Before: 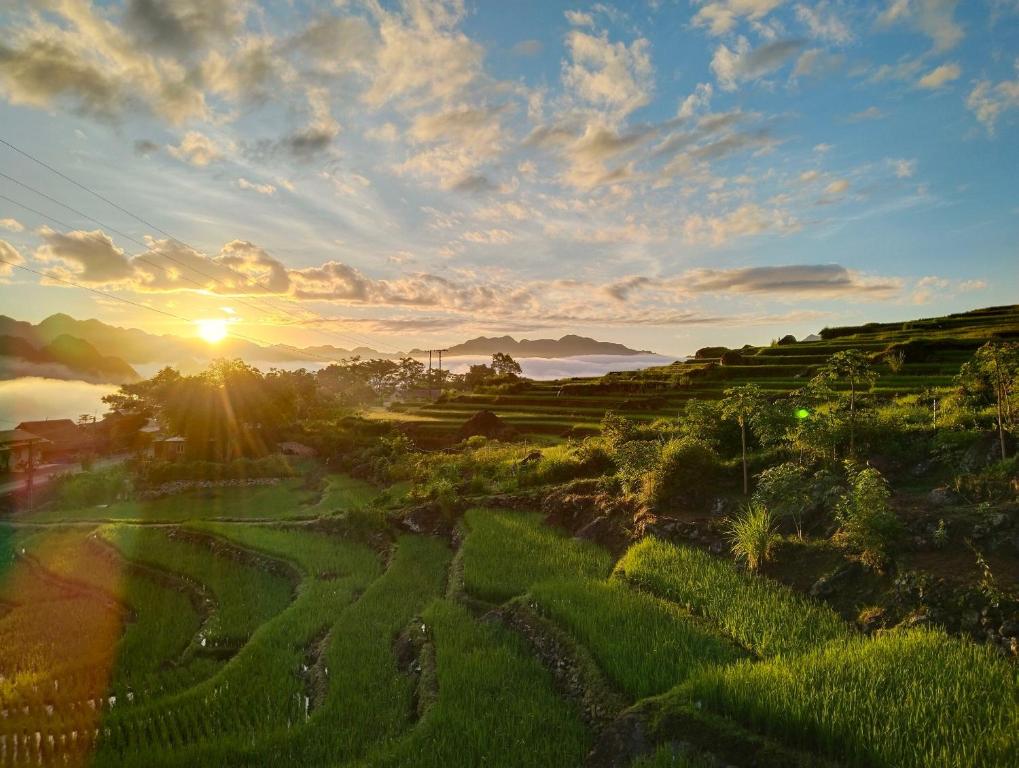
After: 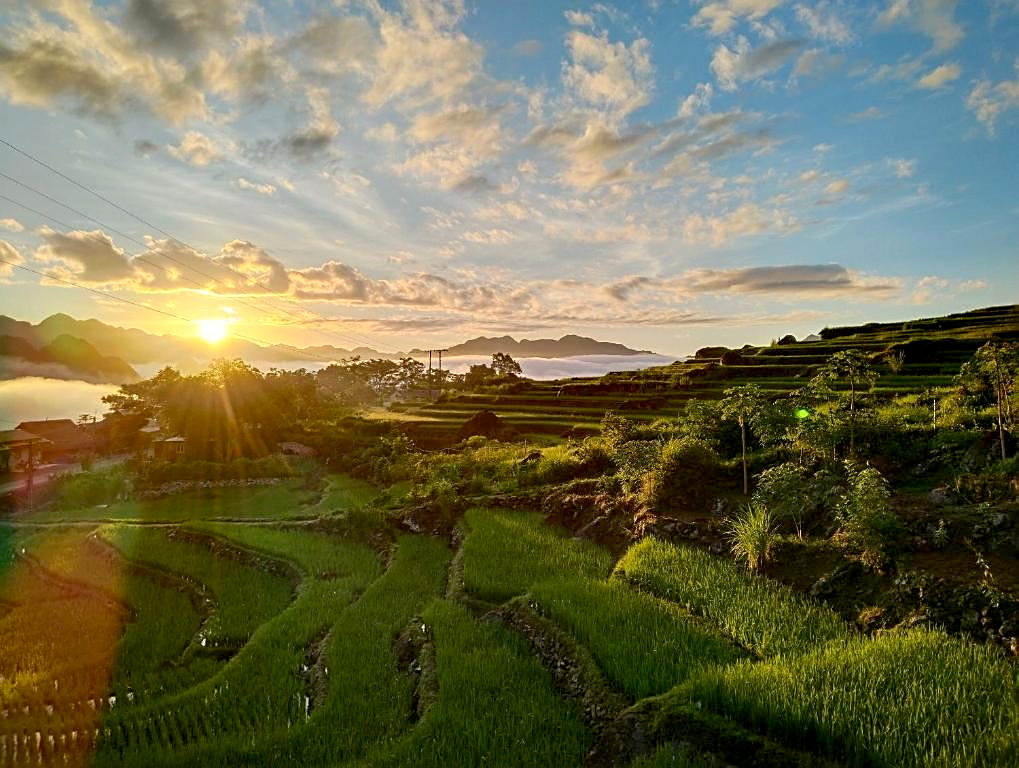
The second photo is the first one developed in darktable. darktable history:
white balance: emerald 1
exposure: black level correction 0.007, exposure 0.093 EV, compensate highlight preservation false
sharpen: on, module defaults
